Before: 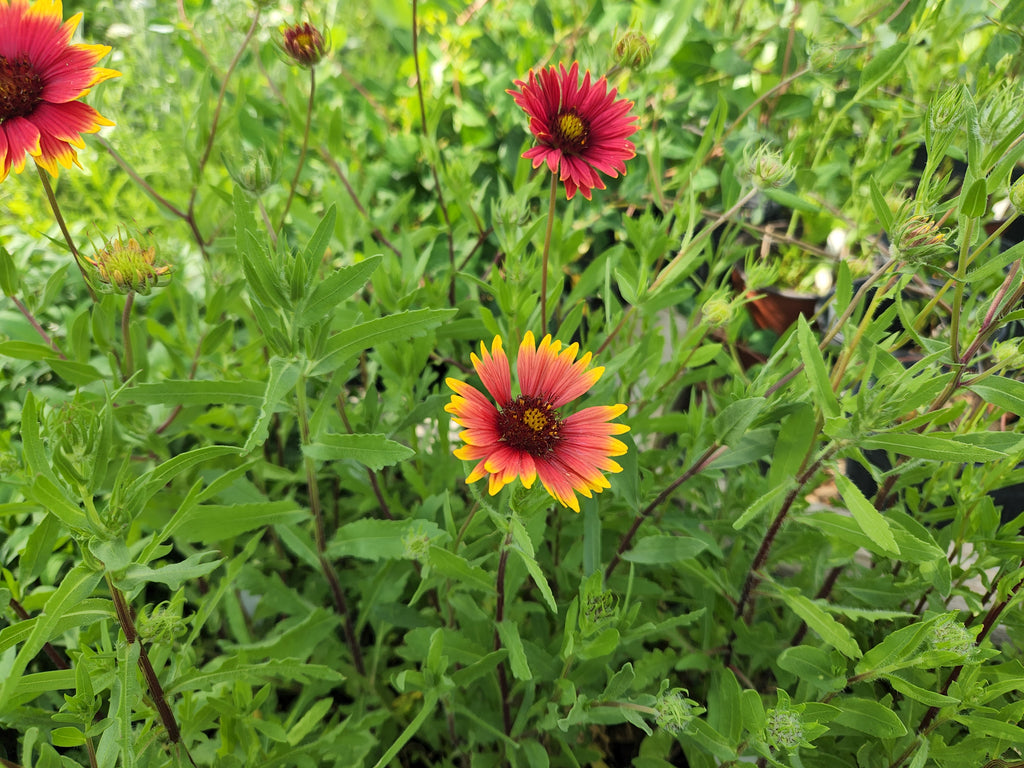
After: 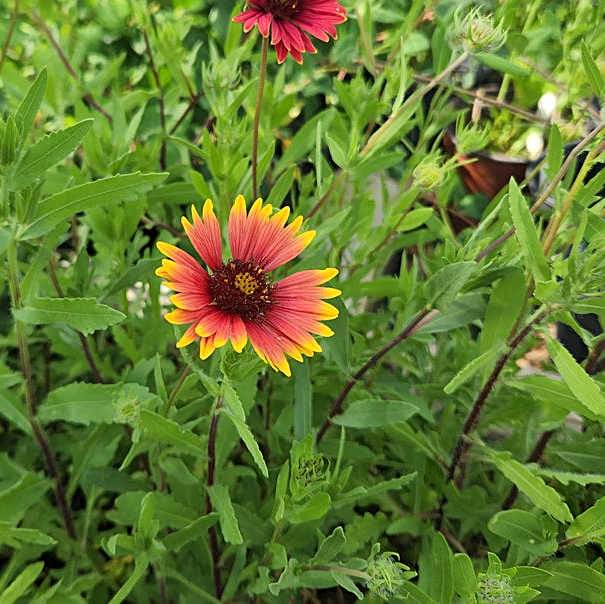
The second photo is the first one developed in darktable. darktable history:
crop and rotate: left 28.256%, top 17.734%, right 12.656%, bottom 3.573%
sharpen: on, module defaults
base curve: curves: ch0 [(0, 0) (0.297, 0.298) (1, 1)], preserve colors none
